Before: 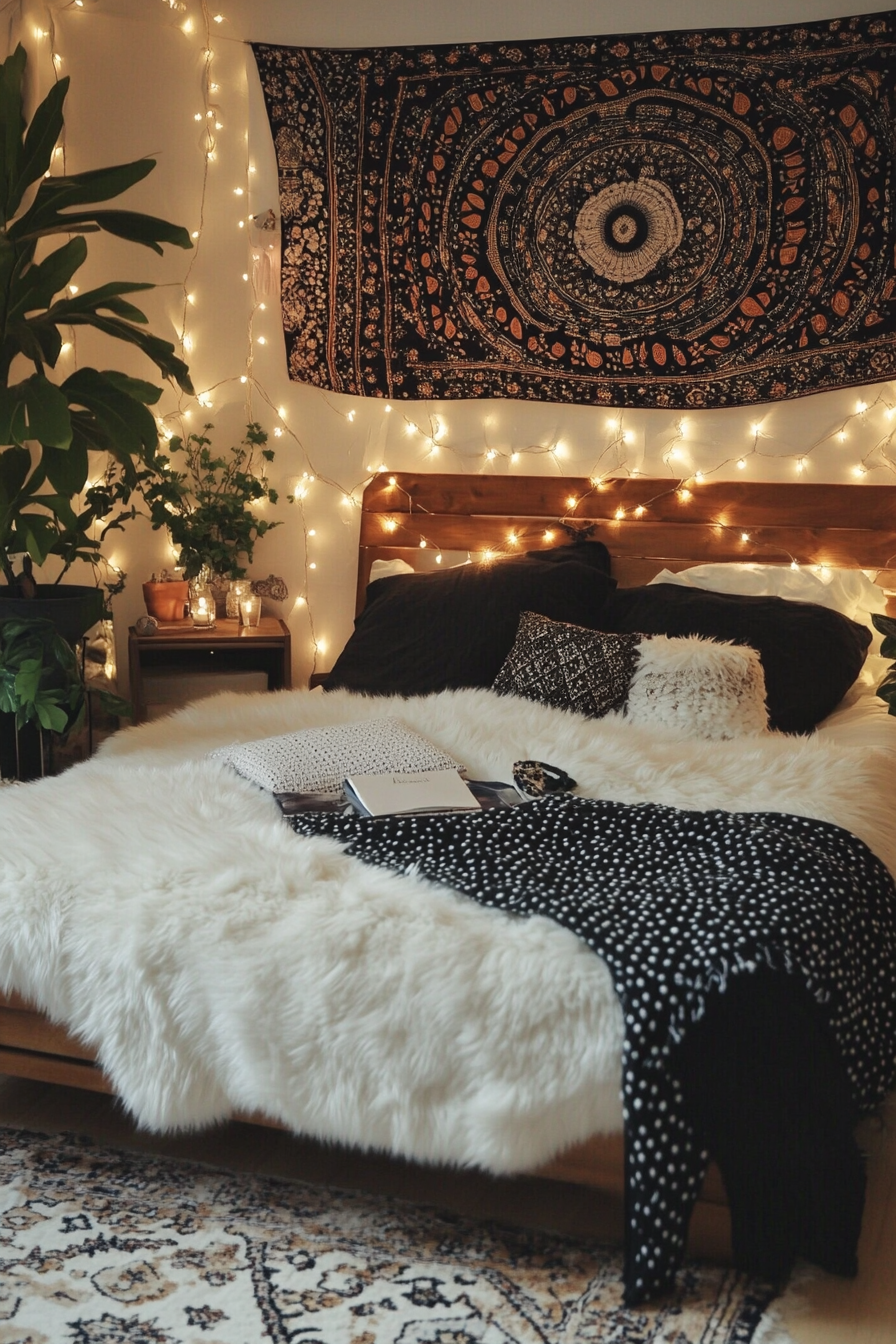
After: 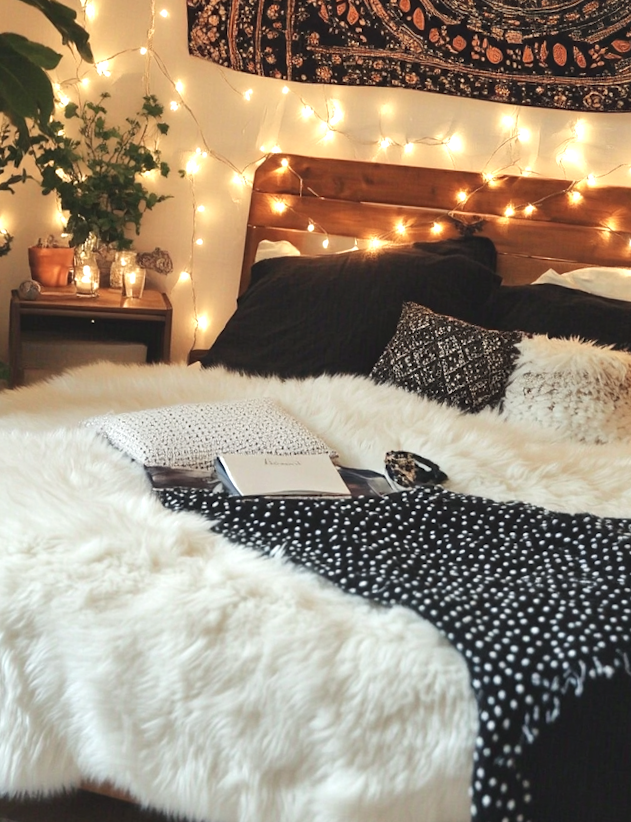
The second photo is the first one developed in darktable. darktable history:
crop and rotate: angle -3.97°, left 9.844%, top 20.742%, right 12.49%, bottom 11.829%
exposure: exposure 0.629 EV, compensate highlight preservation false
